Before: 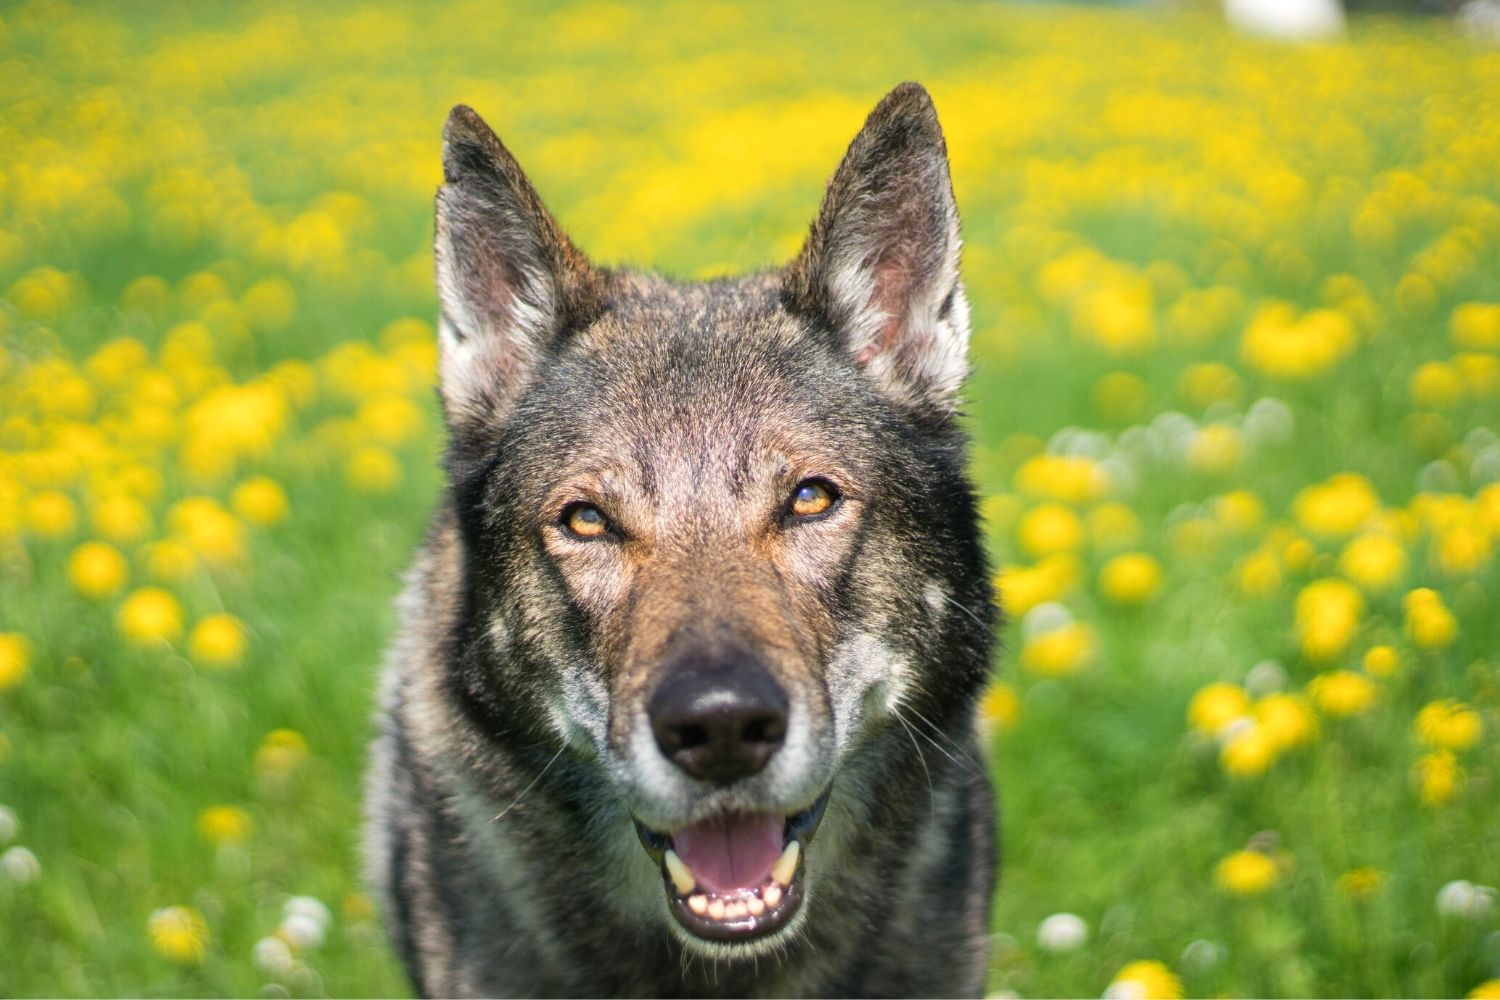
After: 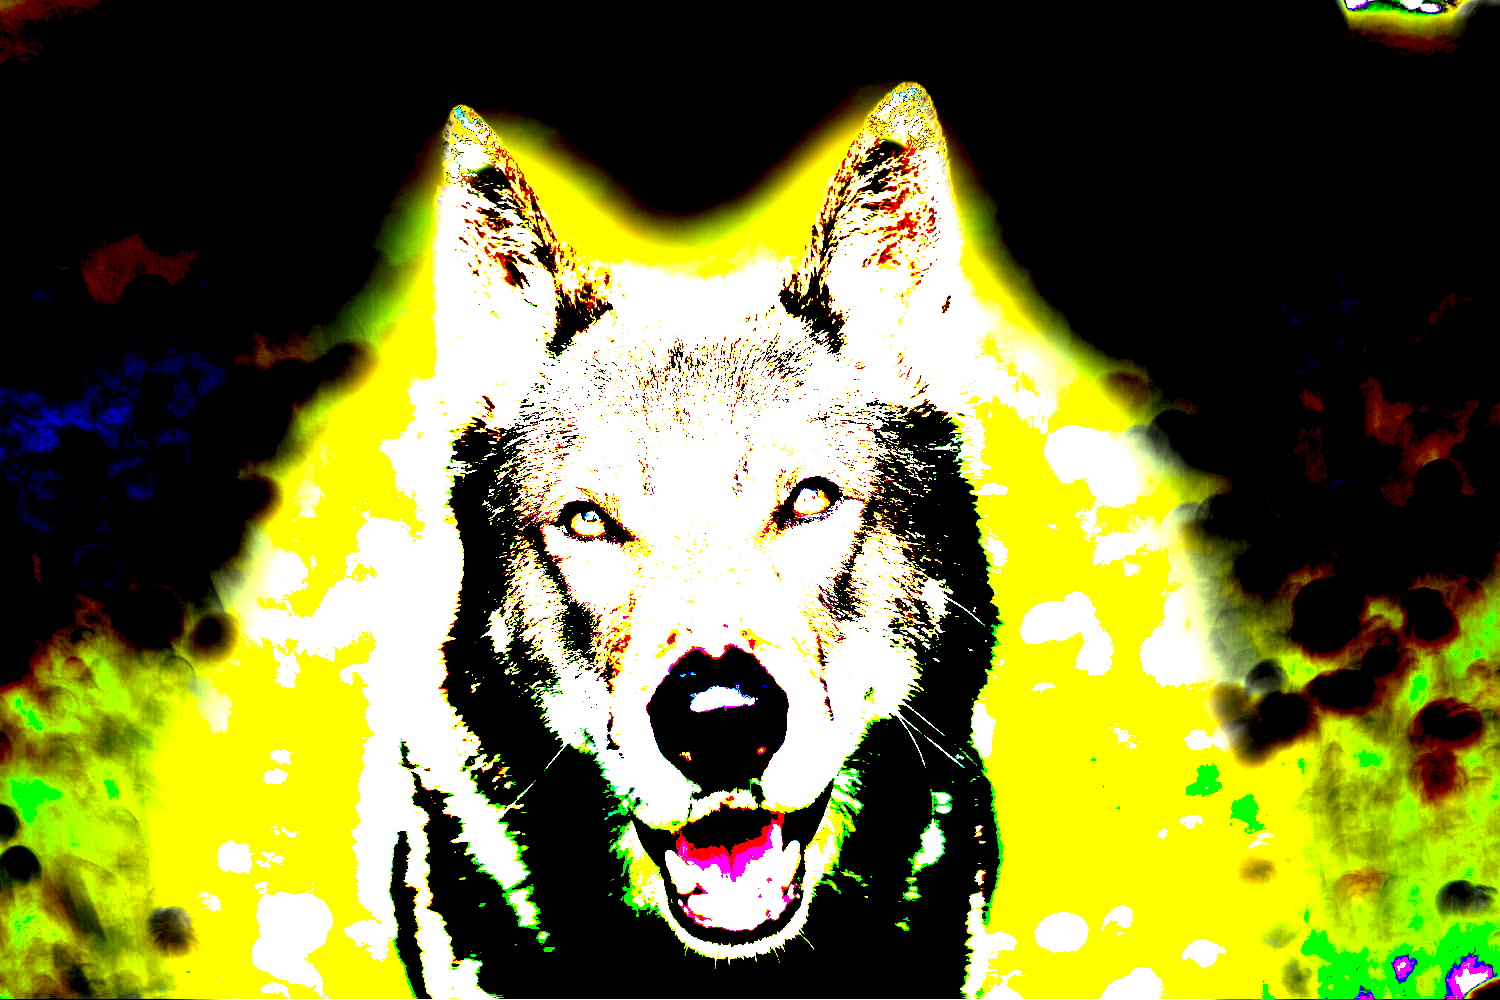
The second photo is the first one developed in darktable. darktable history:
local contrast: highlights 107%, shadows 102%, detail 119%, midtone range 0.2
exposure: black level correction 0.099, exposure 2.973 EV, compensate highlight preservation false
shadows and highlights: shadows 49.12, highlights -41.82, shadows color adjustment 99.17%, highlights color adjustment 0.359%, soften with gaussian
